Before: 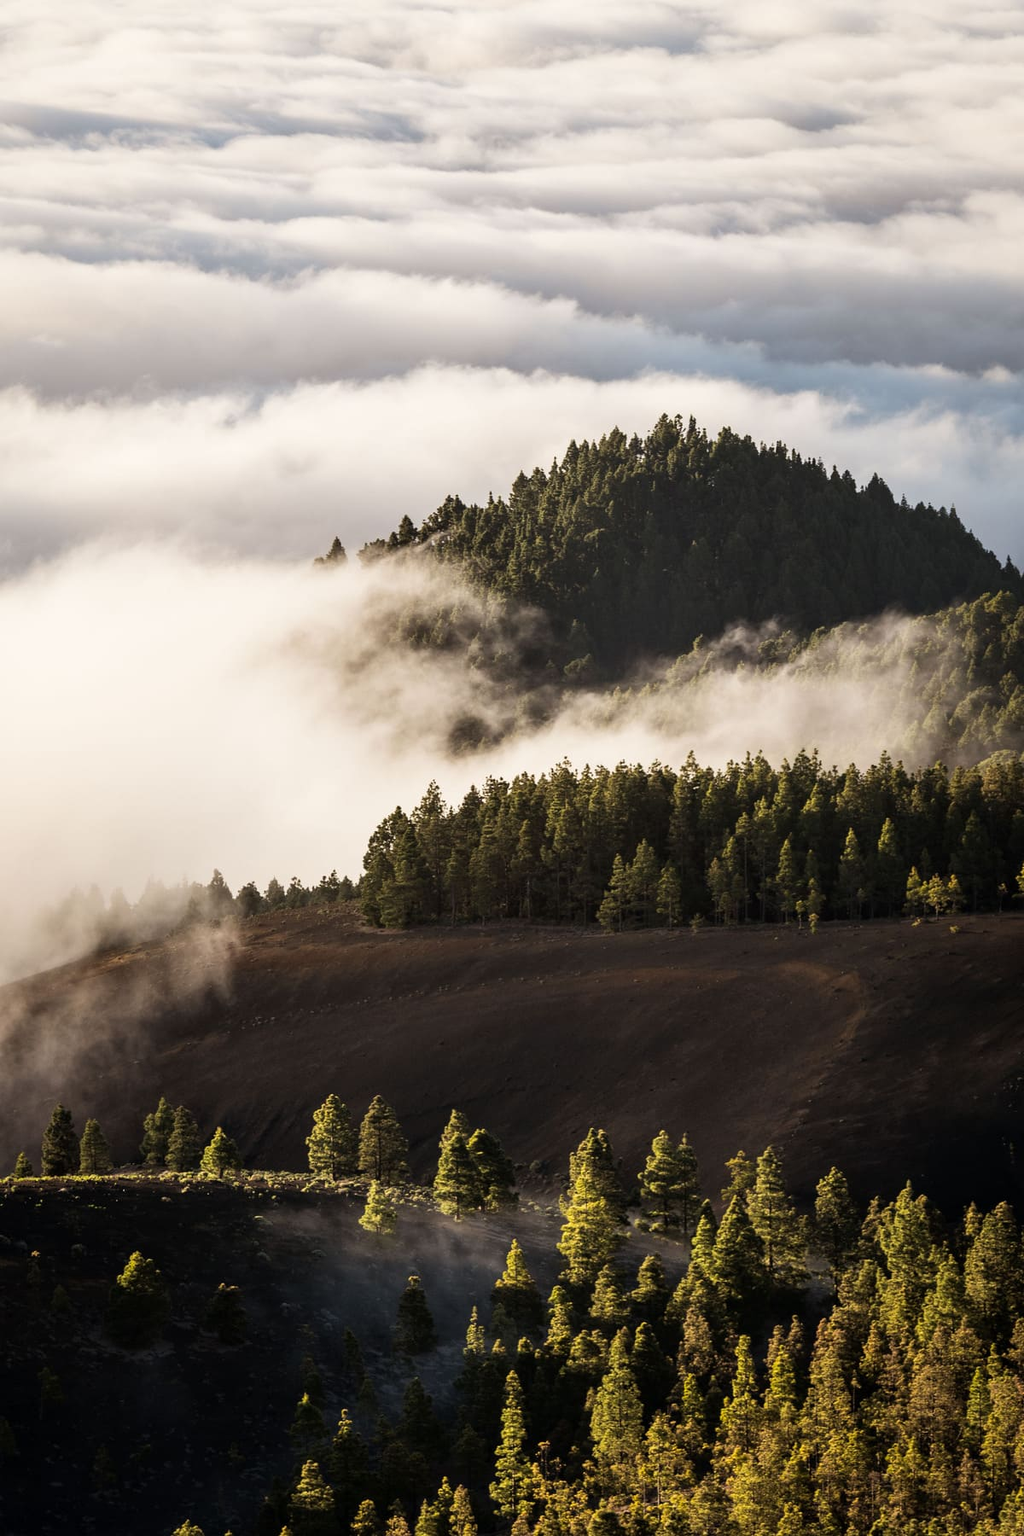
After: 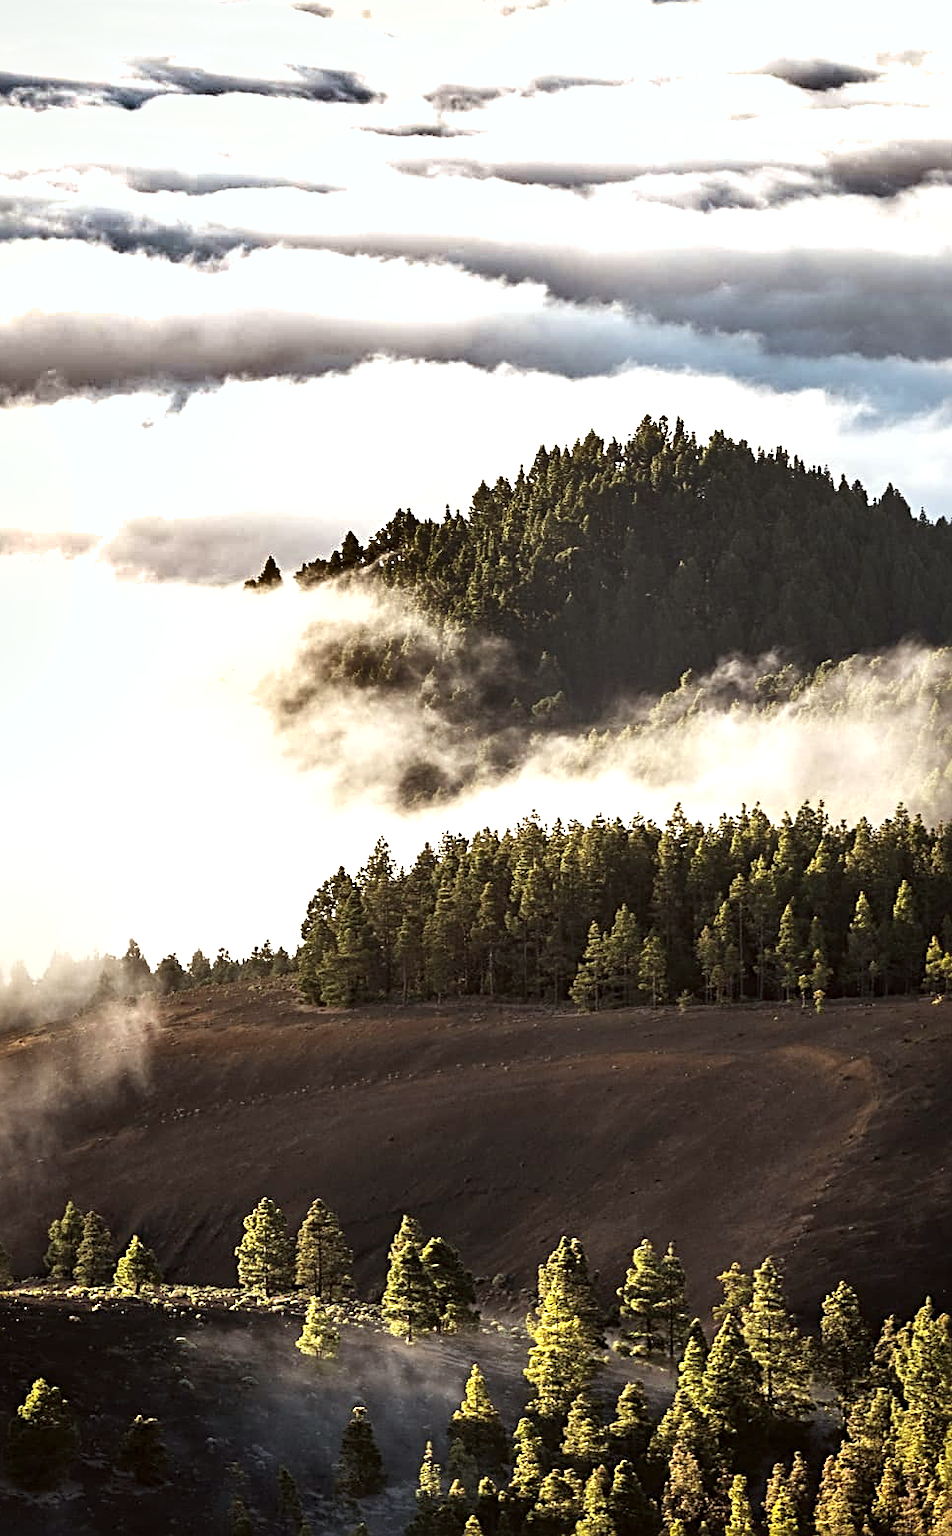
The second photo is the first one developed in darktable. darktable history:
crop: left 9.929%, top 3.475%, right 9.188%, bottom 9.529%
white balance: emerald 1
exposure: exposure 0.6 EV, compensate highlight preservation false
shadows and highlights: radius 171.16, shadows 27, white point adjustment 3.13, highlights -67.95, soften with gaussian
sharpen: radius 3.119
color correction: highlights a* -2.73, highlights b* -2.09, shadows a* 2.41, shadows b* 2.73
